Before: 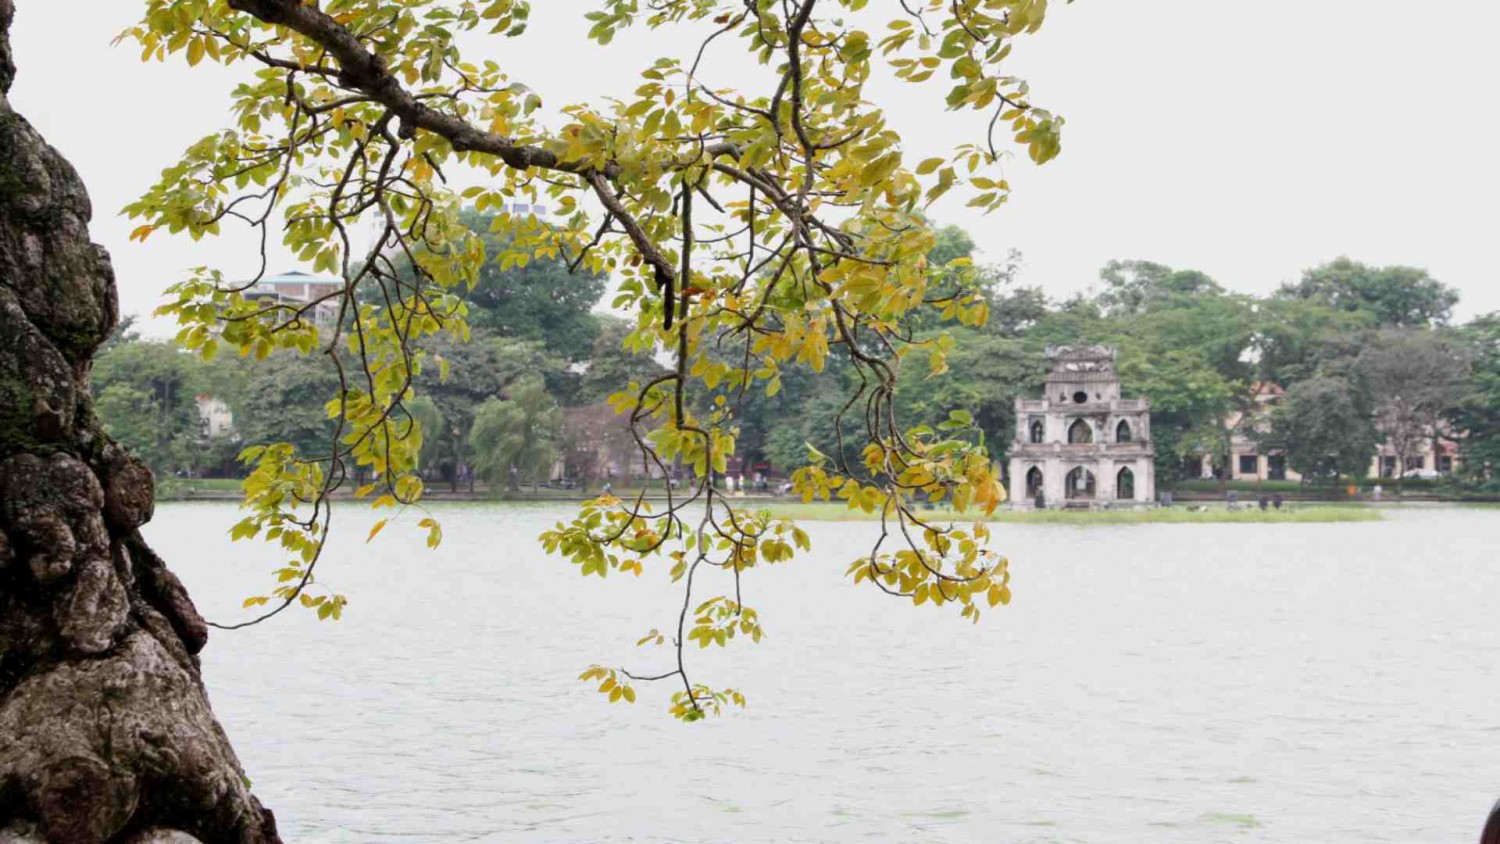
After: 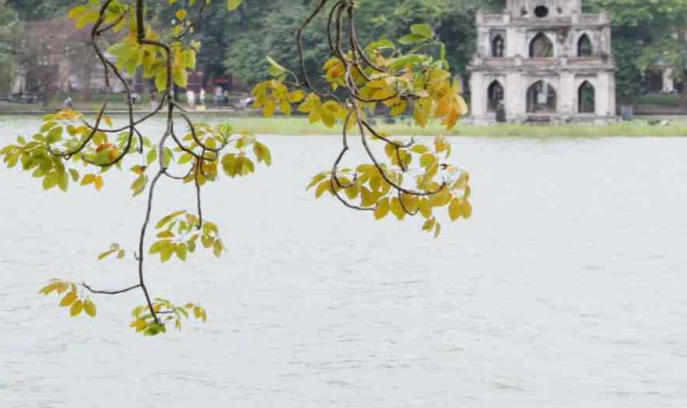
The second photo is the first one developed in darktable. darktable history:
crop: left 35.976%, top 45.819%, right 18.162%, bottom 5.807%
white balance: red 0.986, blue 1.01
